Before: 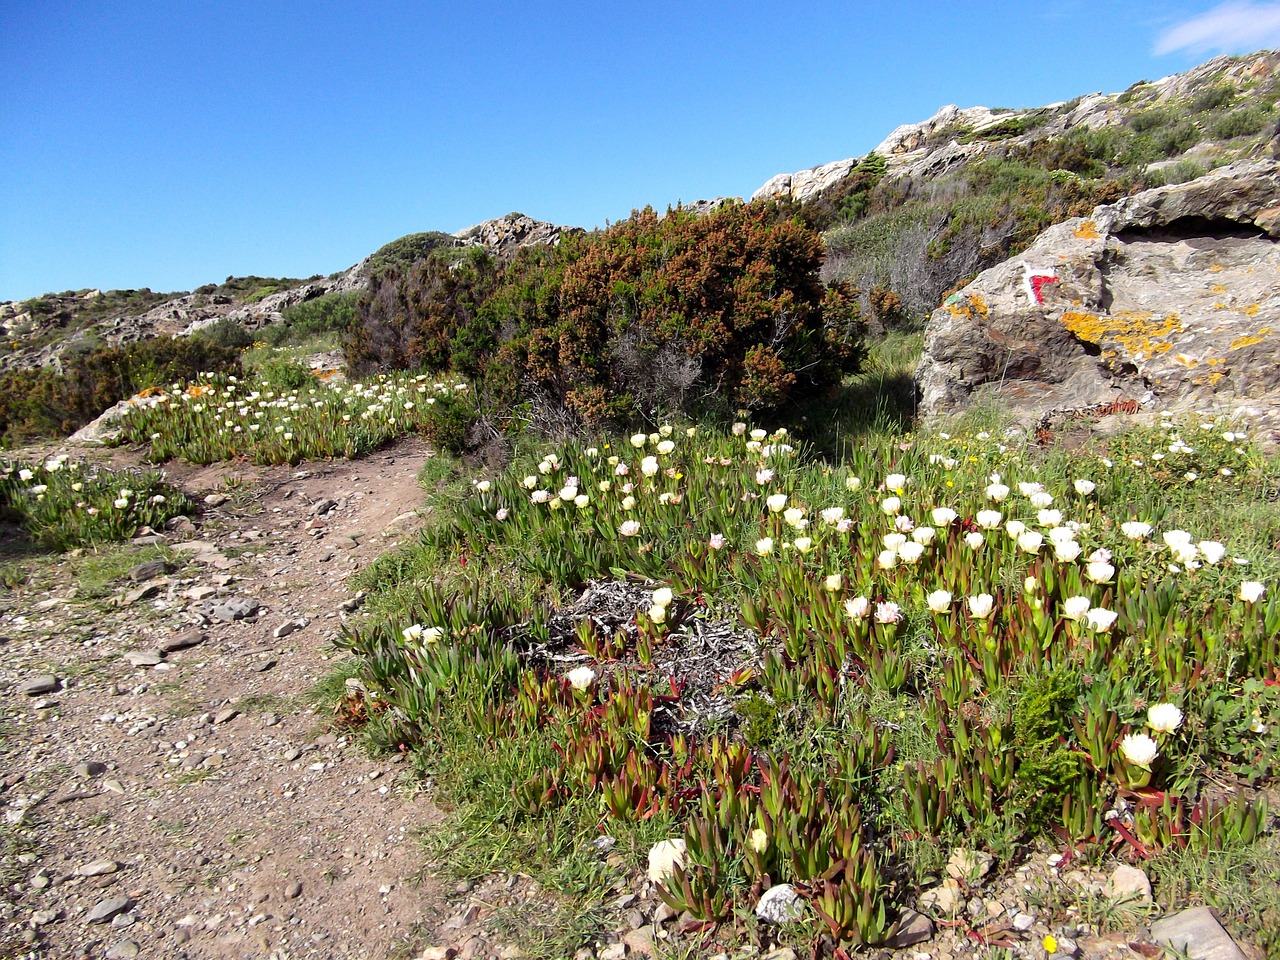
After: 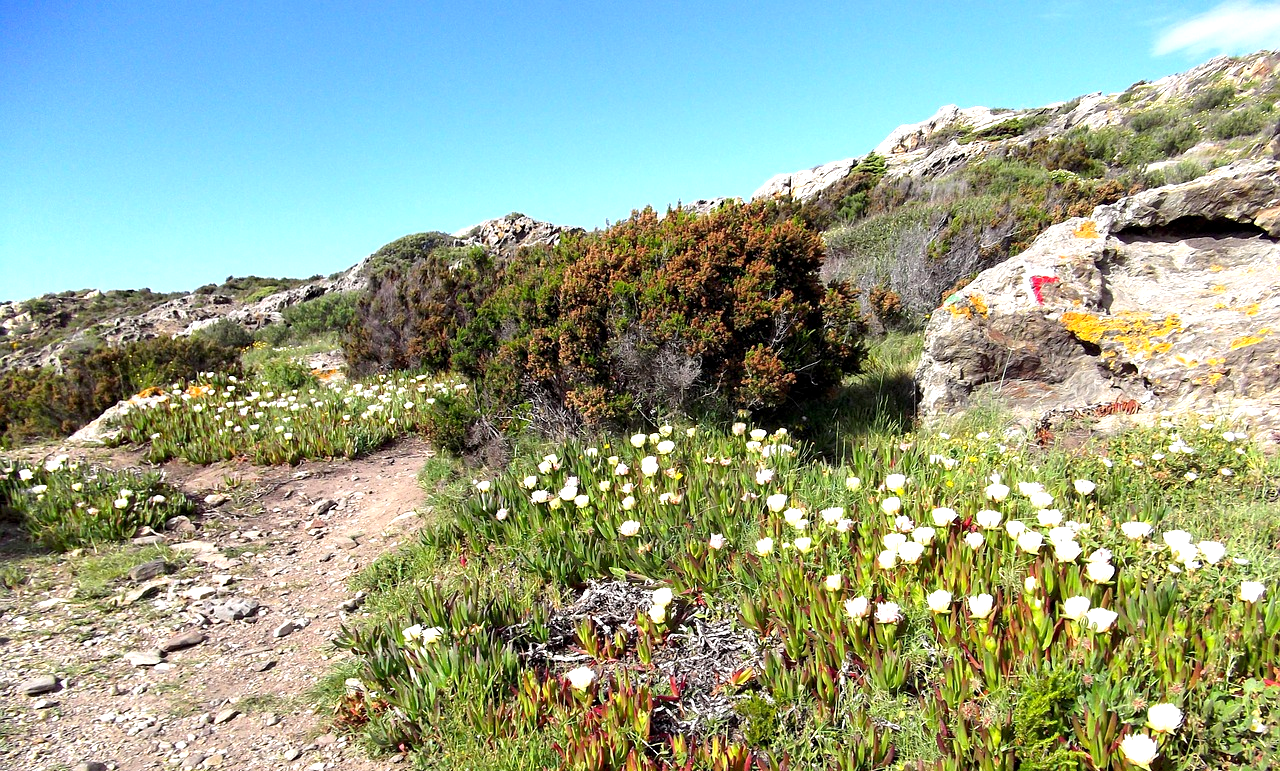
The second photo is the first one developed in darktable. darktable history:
crop: bottom 19.644%
exposure: black level correction 0.001, exposure 0.675 EV, compensate highlight preservation false
